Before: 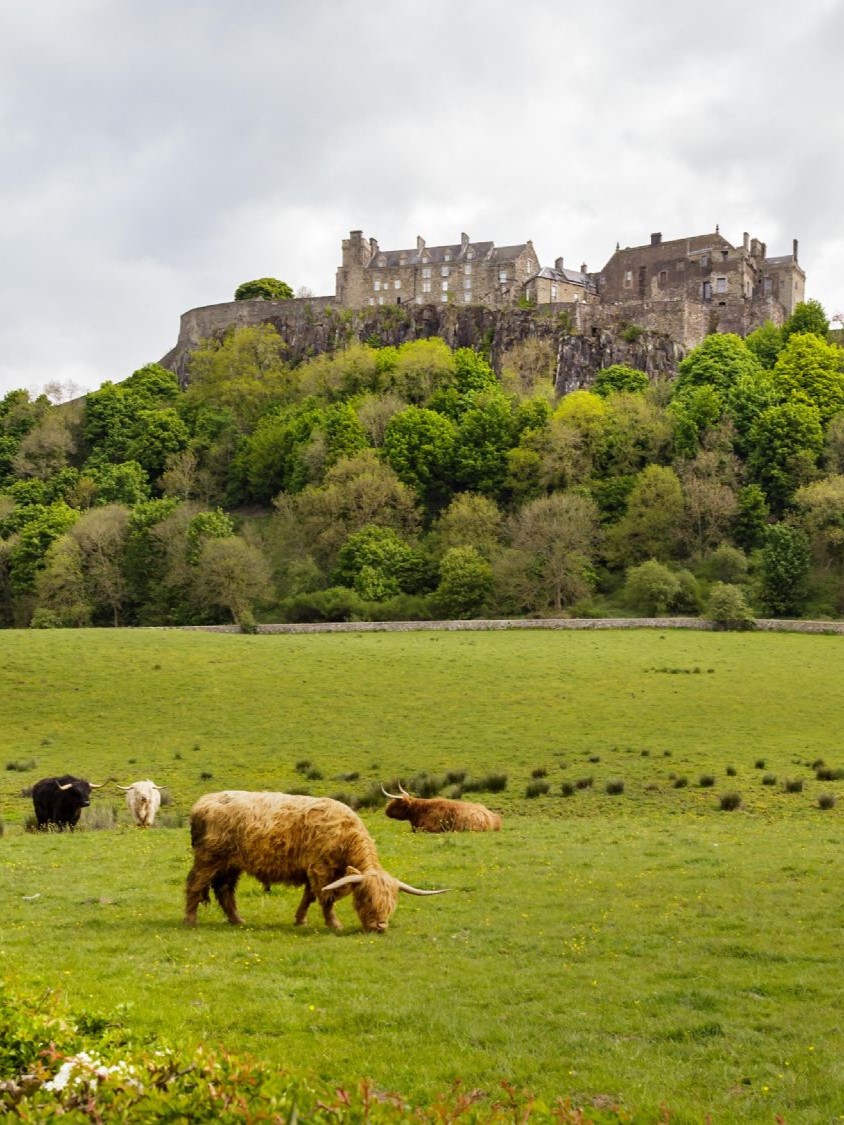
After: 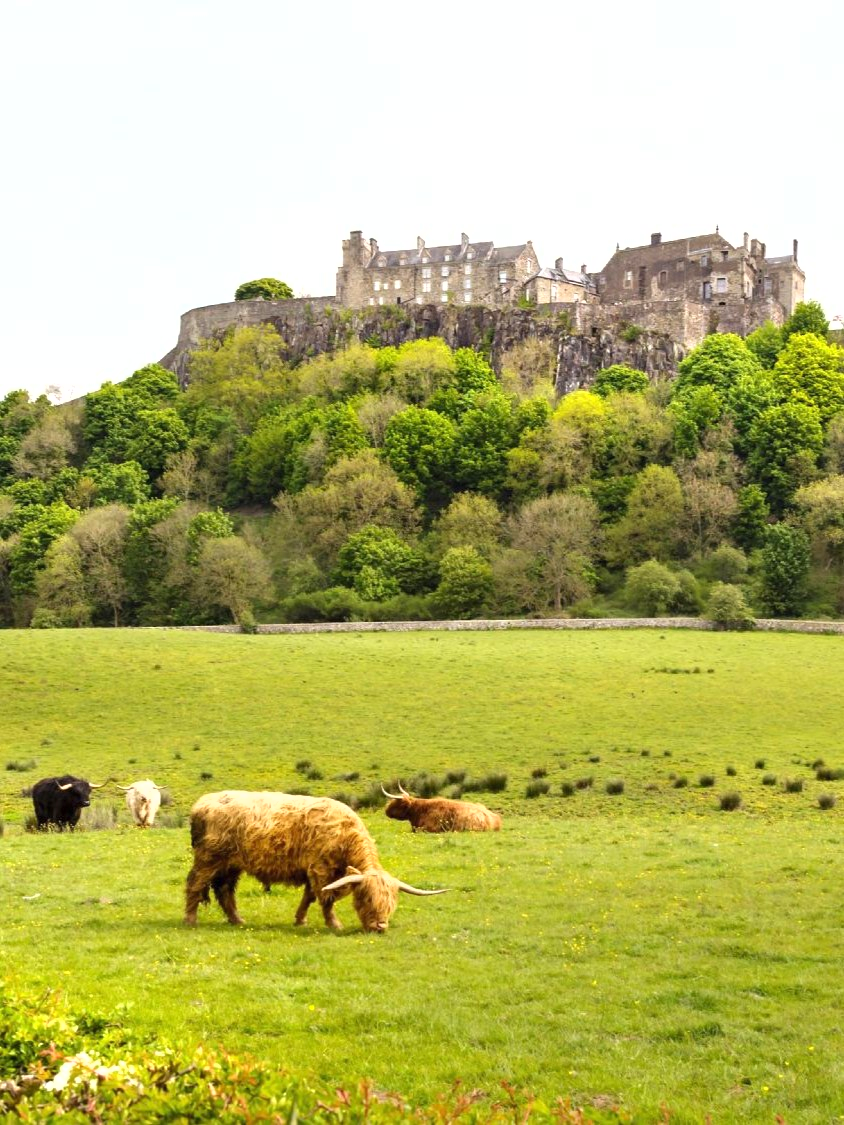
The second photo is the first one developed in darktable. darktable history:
exposure: exposure 0.77 EV, compensate highlight preservation false
fill light: on, module defaults
